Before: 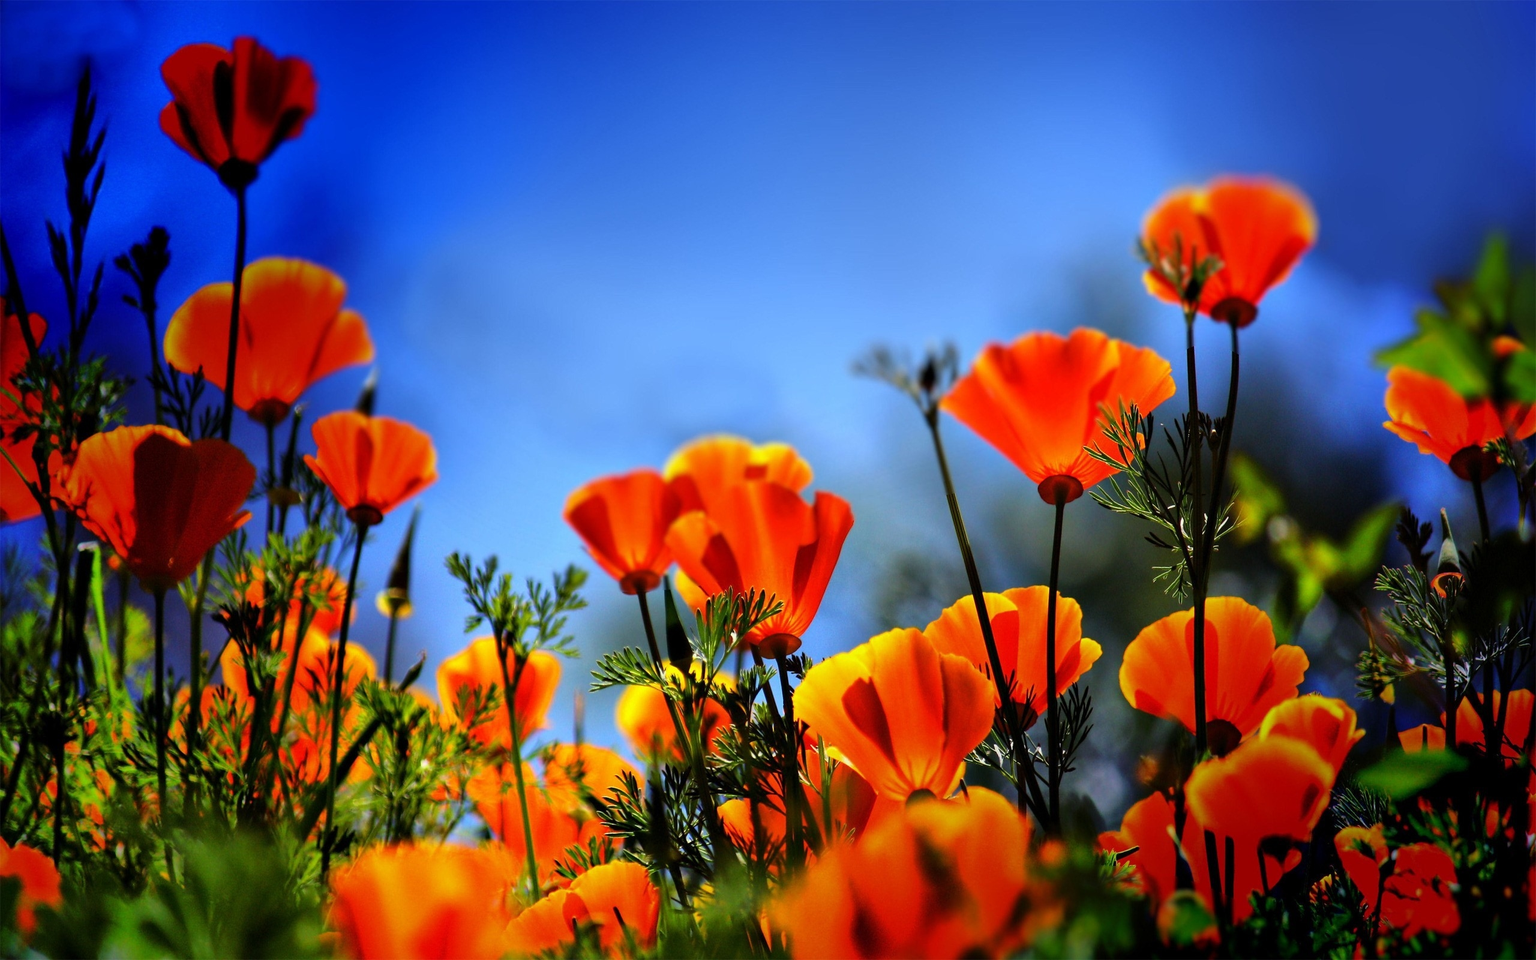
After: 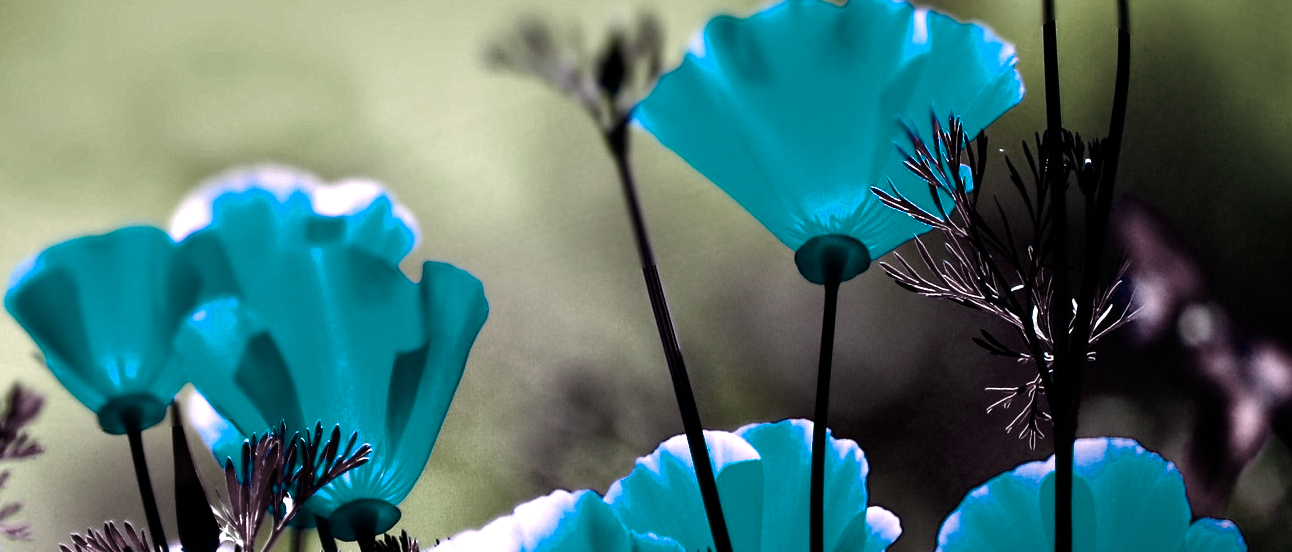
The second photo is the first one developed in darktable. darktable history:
color zones: curves: ch1 [(0.238, 0.163) (0.476, 0.2) (0.733, 0.322) (0.848, 0.134)]
crop: left 36.55%, top 34.866%, right 12.979%, bottom 30.577%
color balance rgb: perceptual saturation grading › global saturation 20%, perceptual saturation grading › highlights -25.565%, perceptual saturation grading › shadows 50.451%, hue shift -148.9°, contrast 34.996%, saturation formula JzAzBz (2021)
